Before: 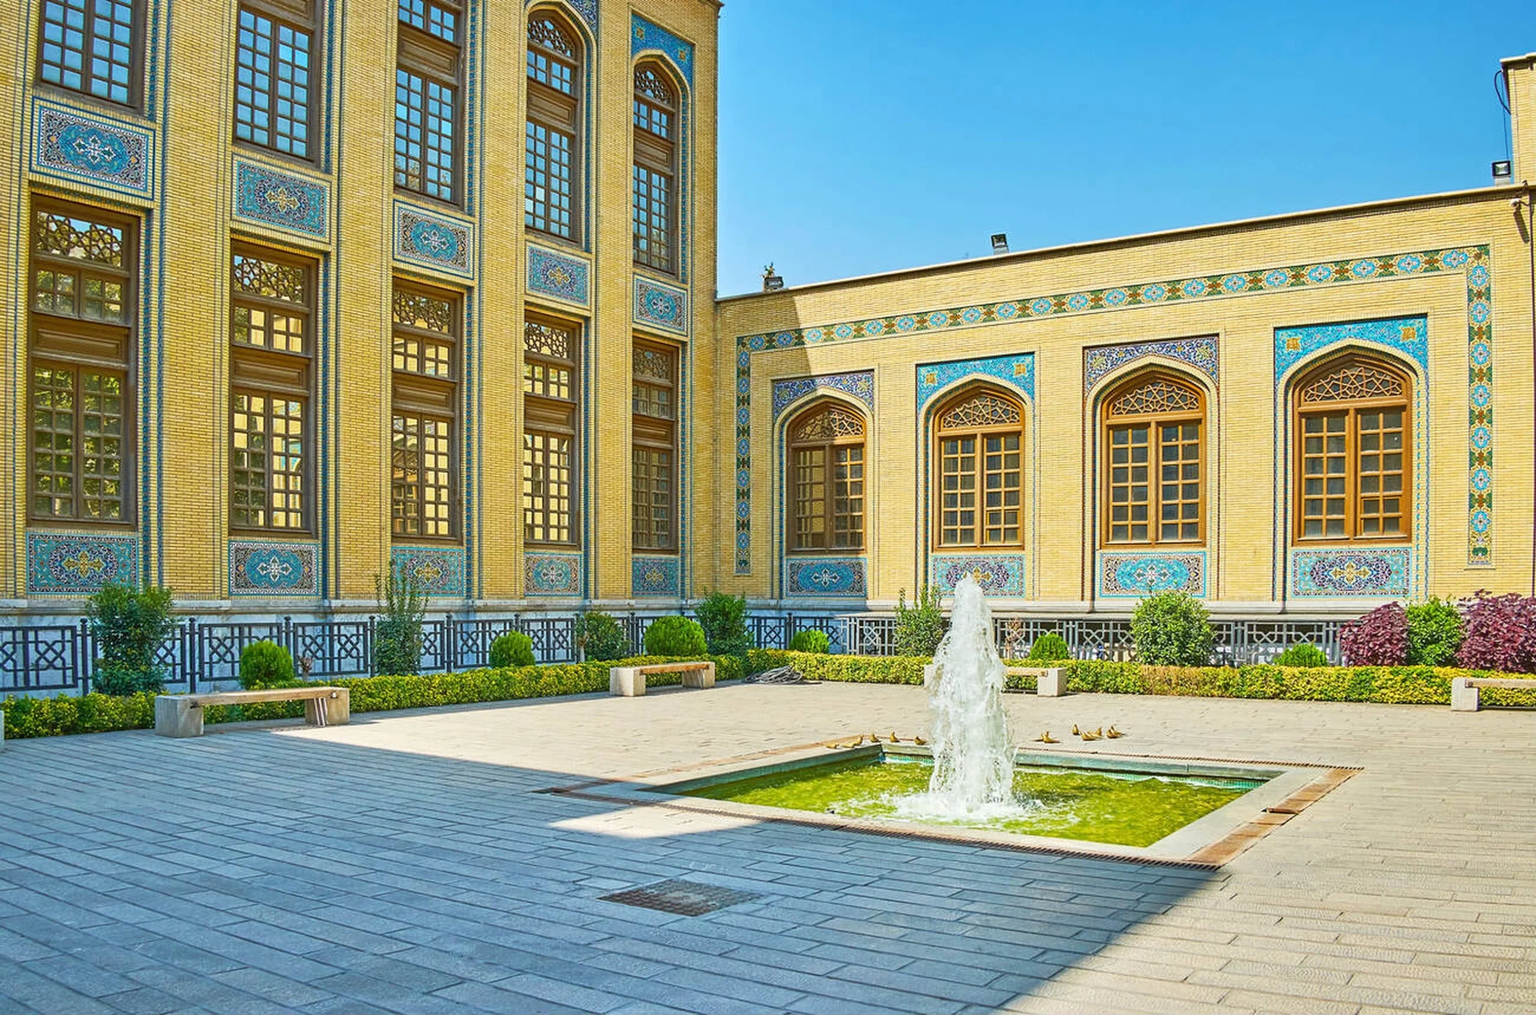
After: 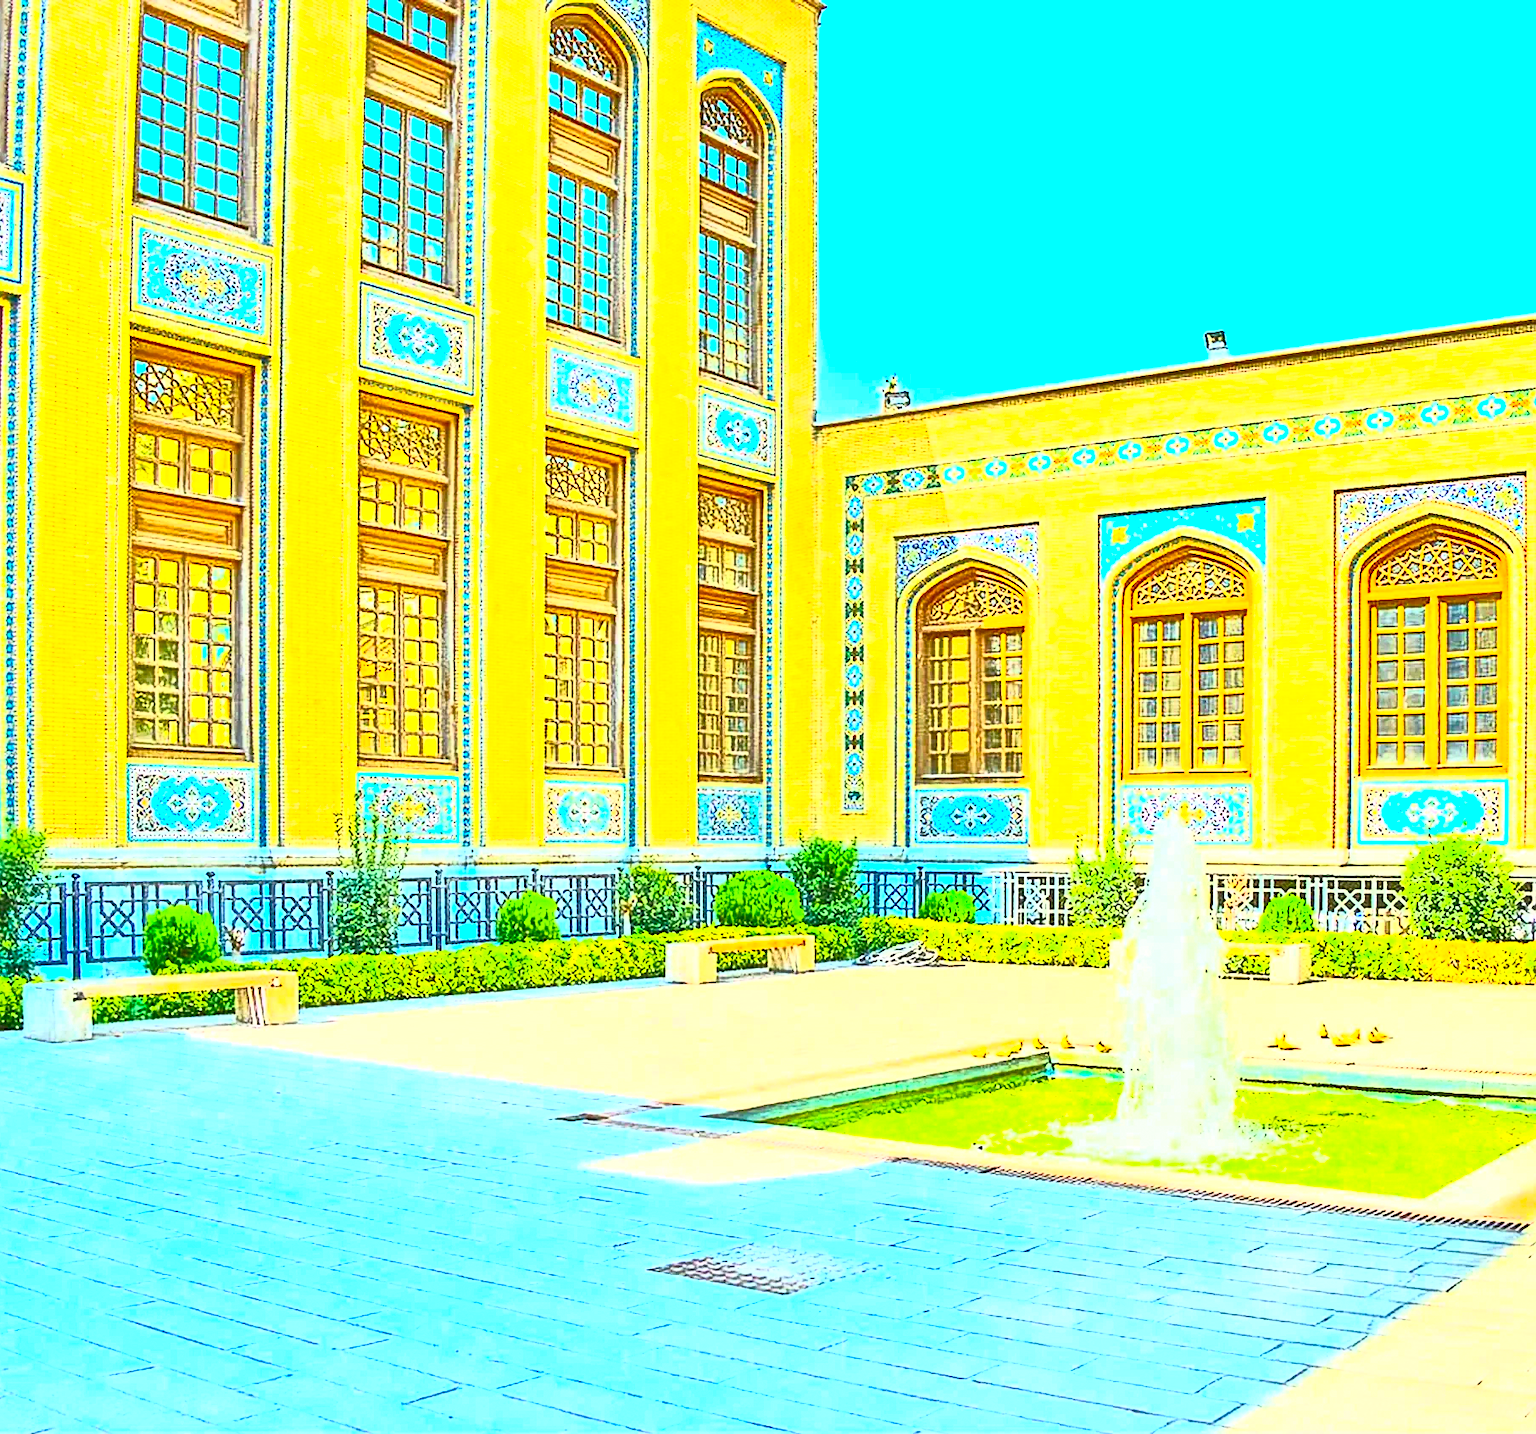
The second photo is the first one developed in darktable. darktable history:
tone equalizer: on, module defaults
sharpen: on, module defaults
exposure: exposure 0.999 EV, compensate highlight preservation false
crop and rotate: left 9.061%, right 20.142%
white balance: emerald 1
contrast brightness saturation: contrast 1, brightness 1, saturation 1
